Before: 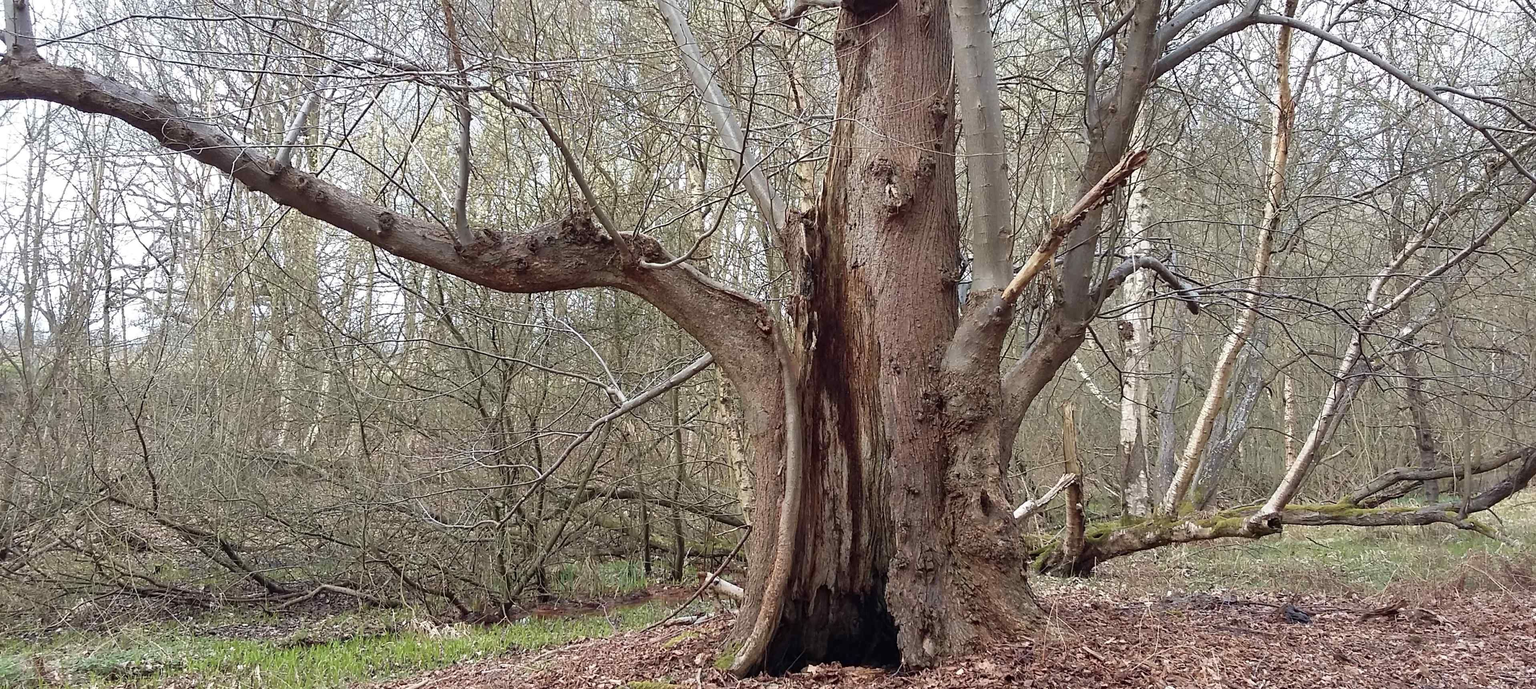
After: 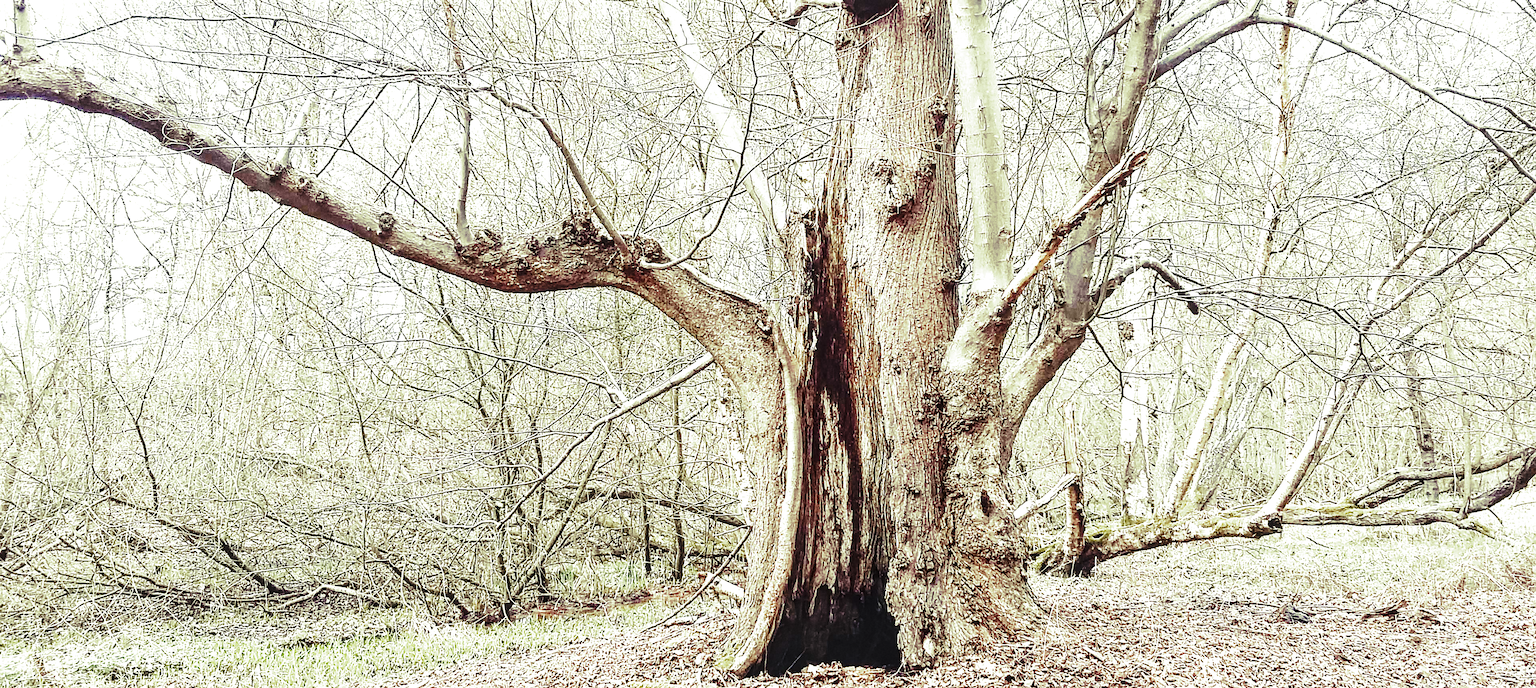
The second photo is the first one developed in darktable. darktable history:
local contrast: detail 130%
split-toning: shadows › hue 290.82°, shadows › saturation 0.34, highlights › saturation 0.38, balance 0, compress 50%
exposure: exposure 0.999 EV, compensate highlight preservation false
sharpen: on, module defaults
white balance: red 1, blue 1
tone equalizer: -8 EV -0.75 EV, -7 EV -0.7 EV, -6 EV -0.6 EV, -5 EV -0.4 EV, -3 EV 0.4 EV, -2 EV 0.6 EV, -1 EV 0.7 EV, +0 EV 0.75 EV, edges refinement/feathering 500, mask exposure compensation -1.57 EV, preserve details no
base curve: curves: ch0 [(0, 0) (0.036, 0.025) (0.121, 0.166) (0.206, 0.329) (0.605, 0.79) (1, 1)], preserve colors none
grain: coarseness 22.88 ISO
